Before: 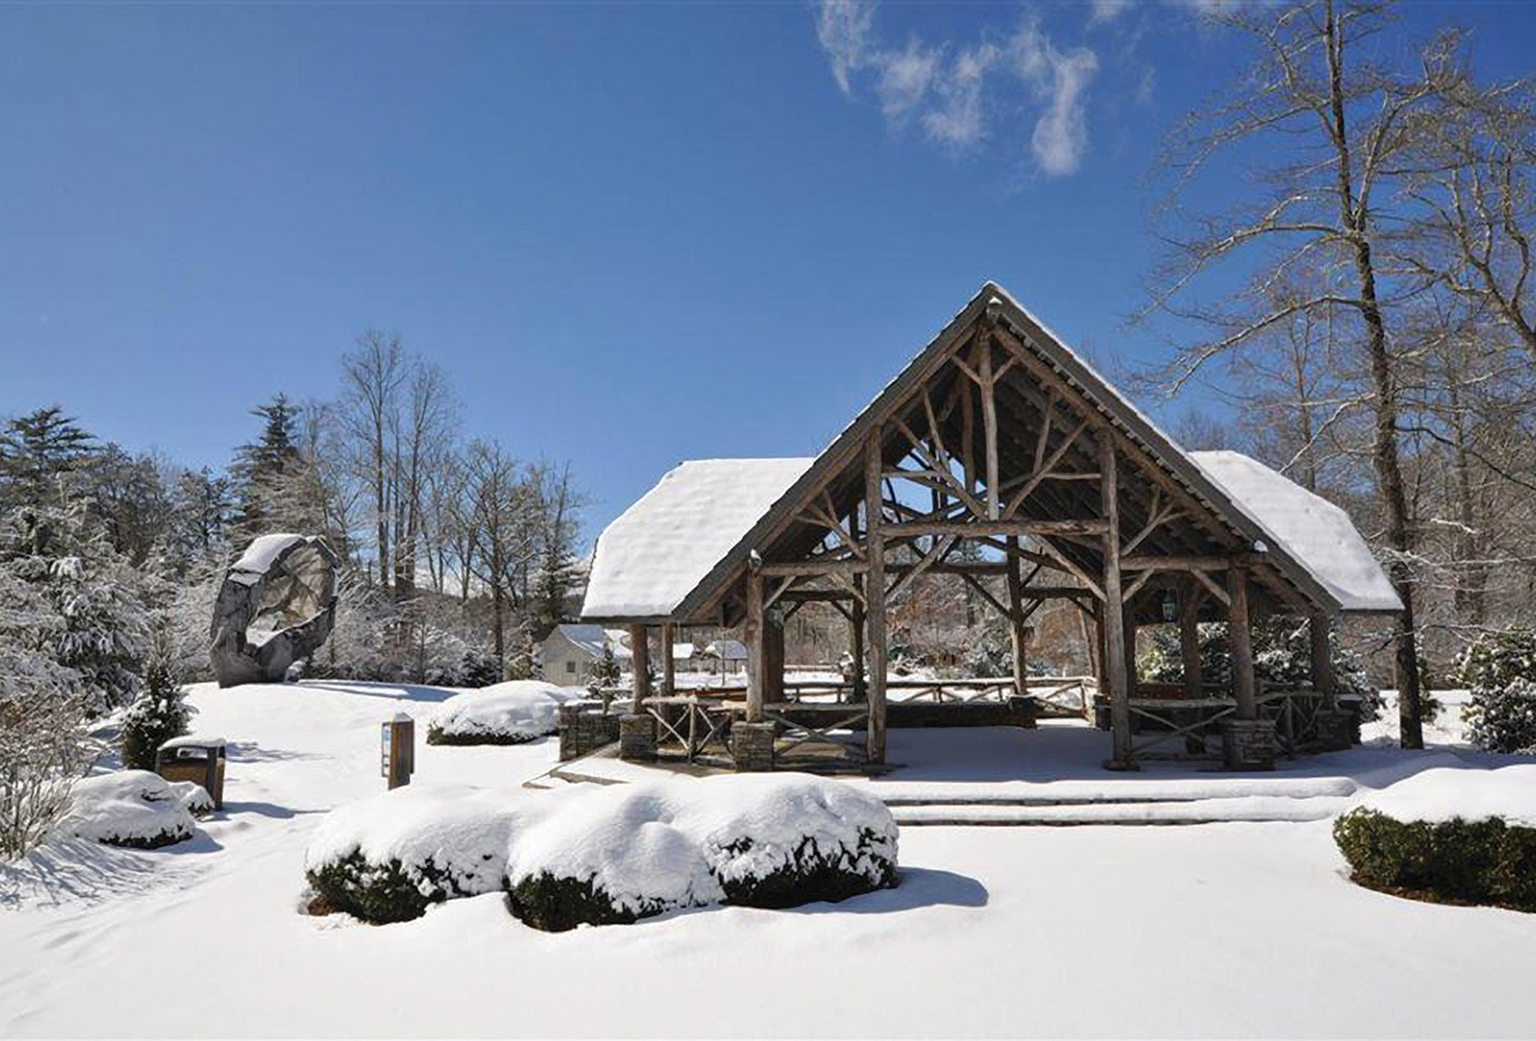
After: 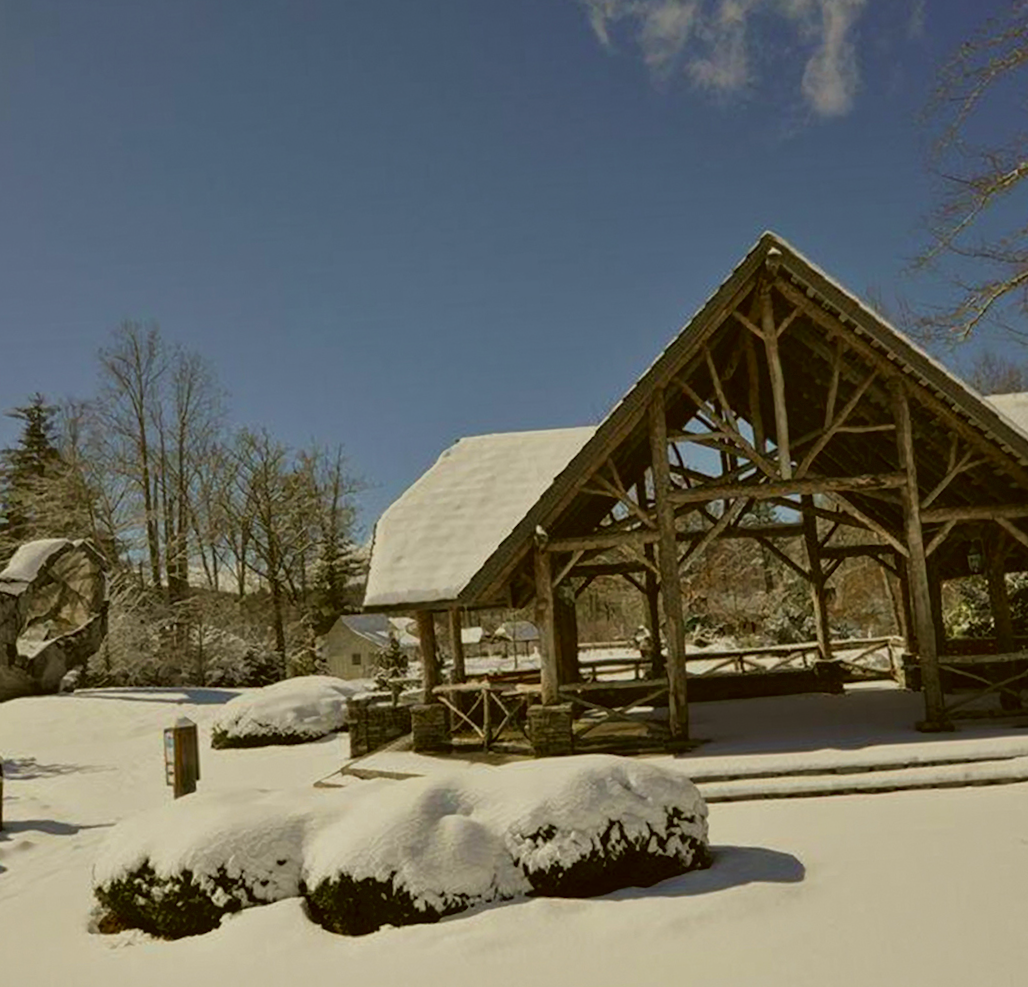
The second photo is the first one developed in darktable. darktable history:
color correction: highlights a* -1.43, highlights b* 10.12, shadows a* 0.395, shadows b* 19.35
exposure: black level correction 0, exposure -0.766 EV, compensate highlight preservation false
vibrance: on, module defaults
velvia: on, module defaults
rotate and perspective: rotation -3.52°, crop left 0.036, crop right 0.964, crop top 0.081, crop bottom 0.919
crop and rotate: left 14.292%, right 19.041%
